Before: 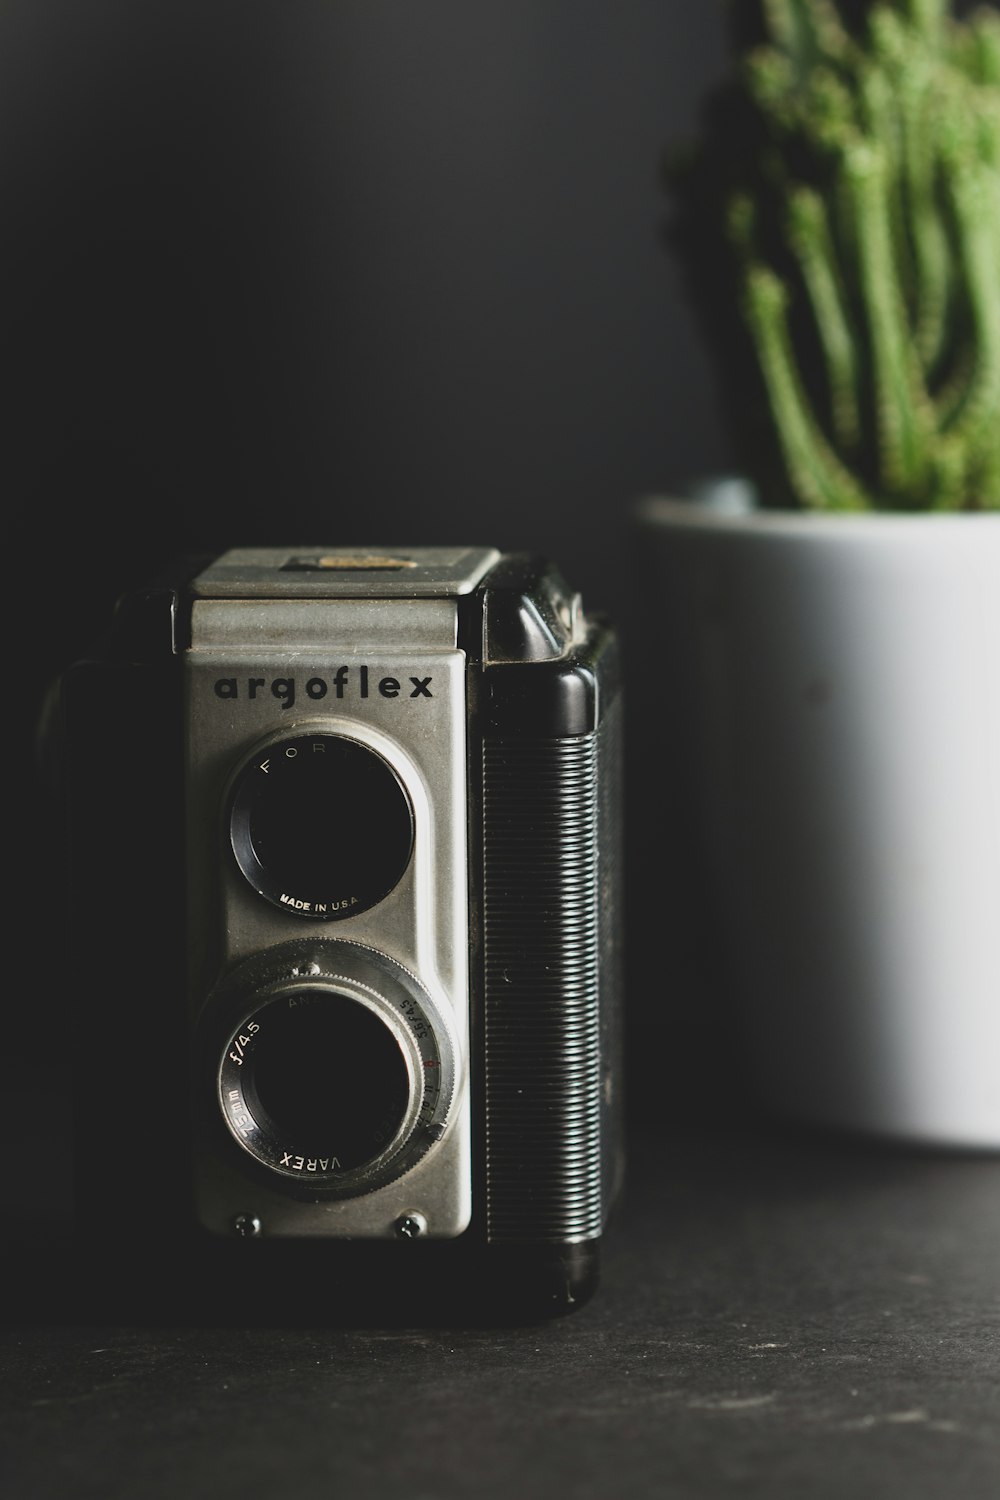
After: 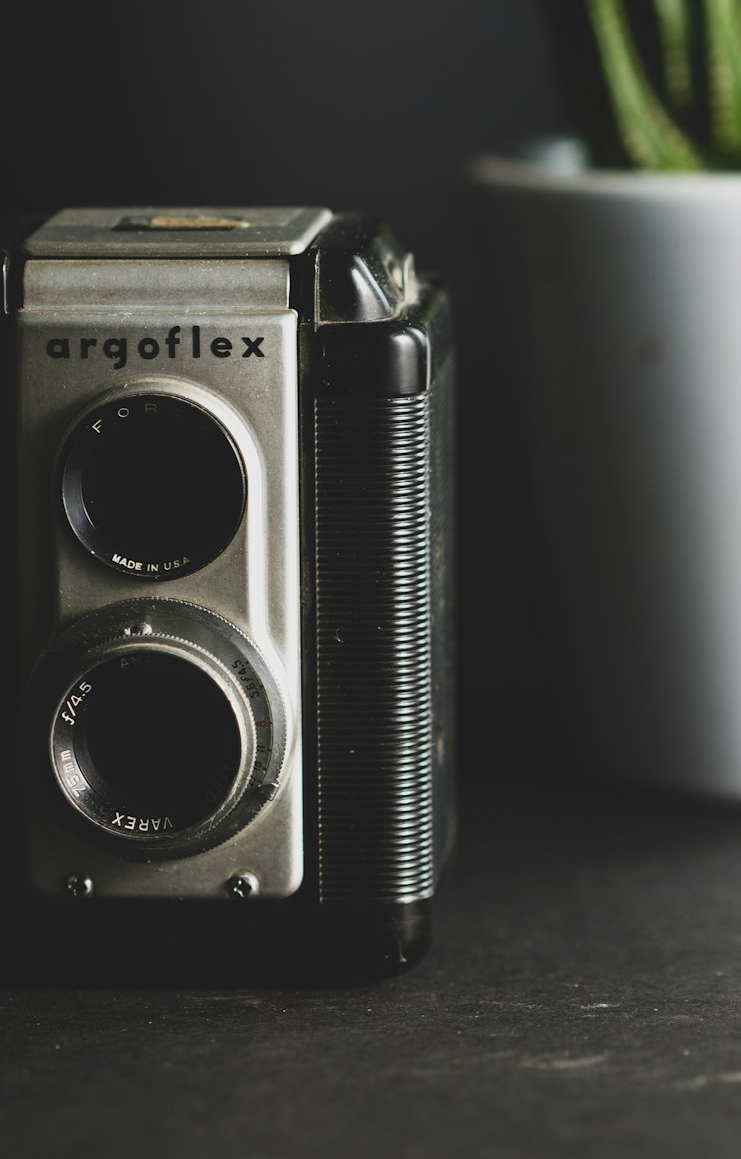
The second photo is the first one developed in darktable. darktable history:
crop: left 16.835%, top 22.702%, right 8.968%
